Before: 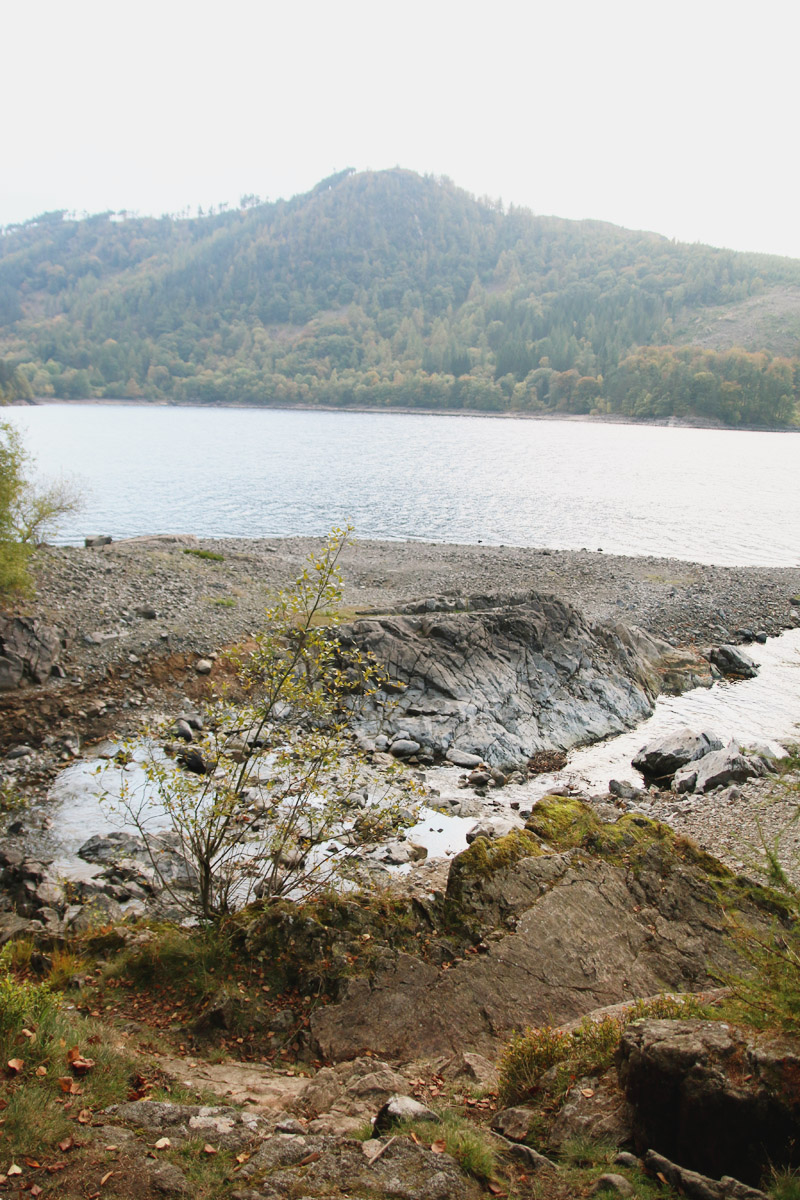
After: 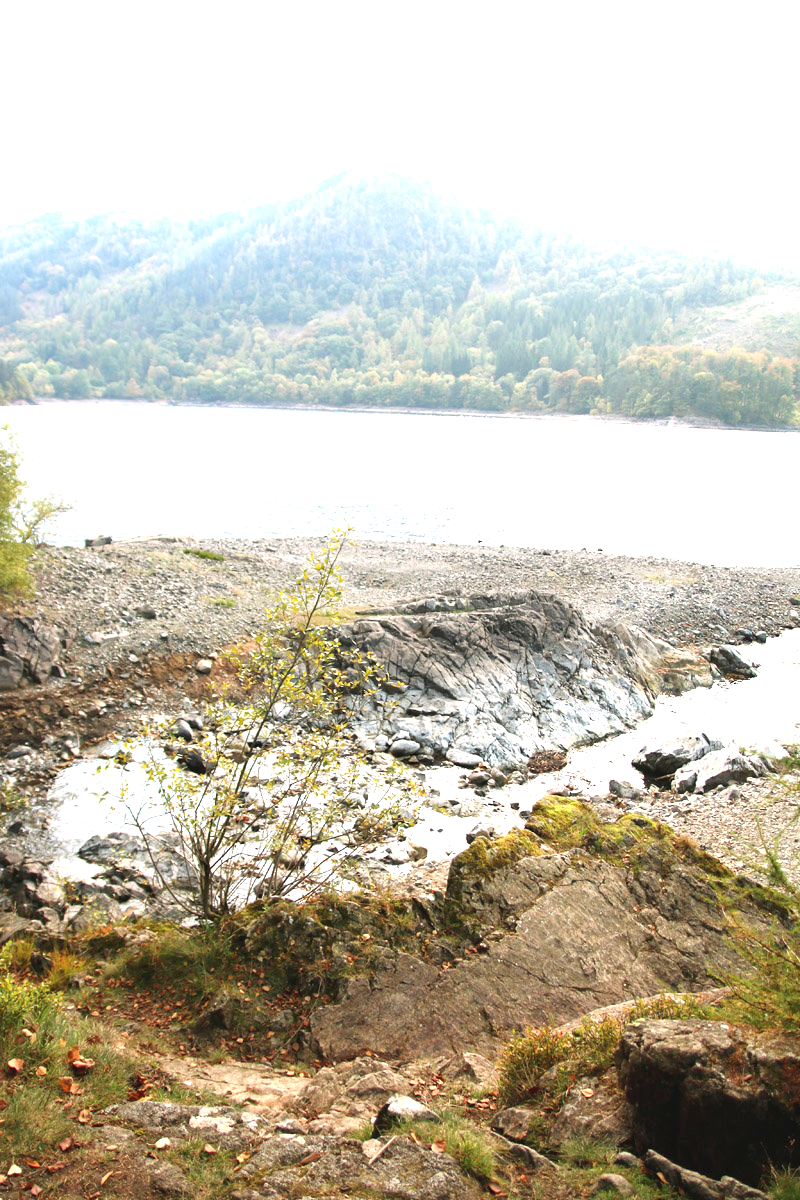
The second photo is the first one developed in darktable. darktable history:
exposure: black level correction 0.001, exposure 1.119 EV, compensate highlight preservation false
